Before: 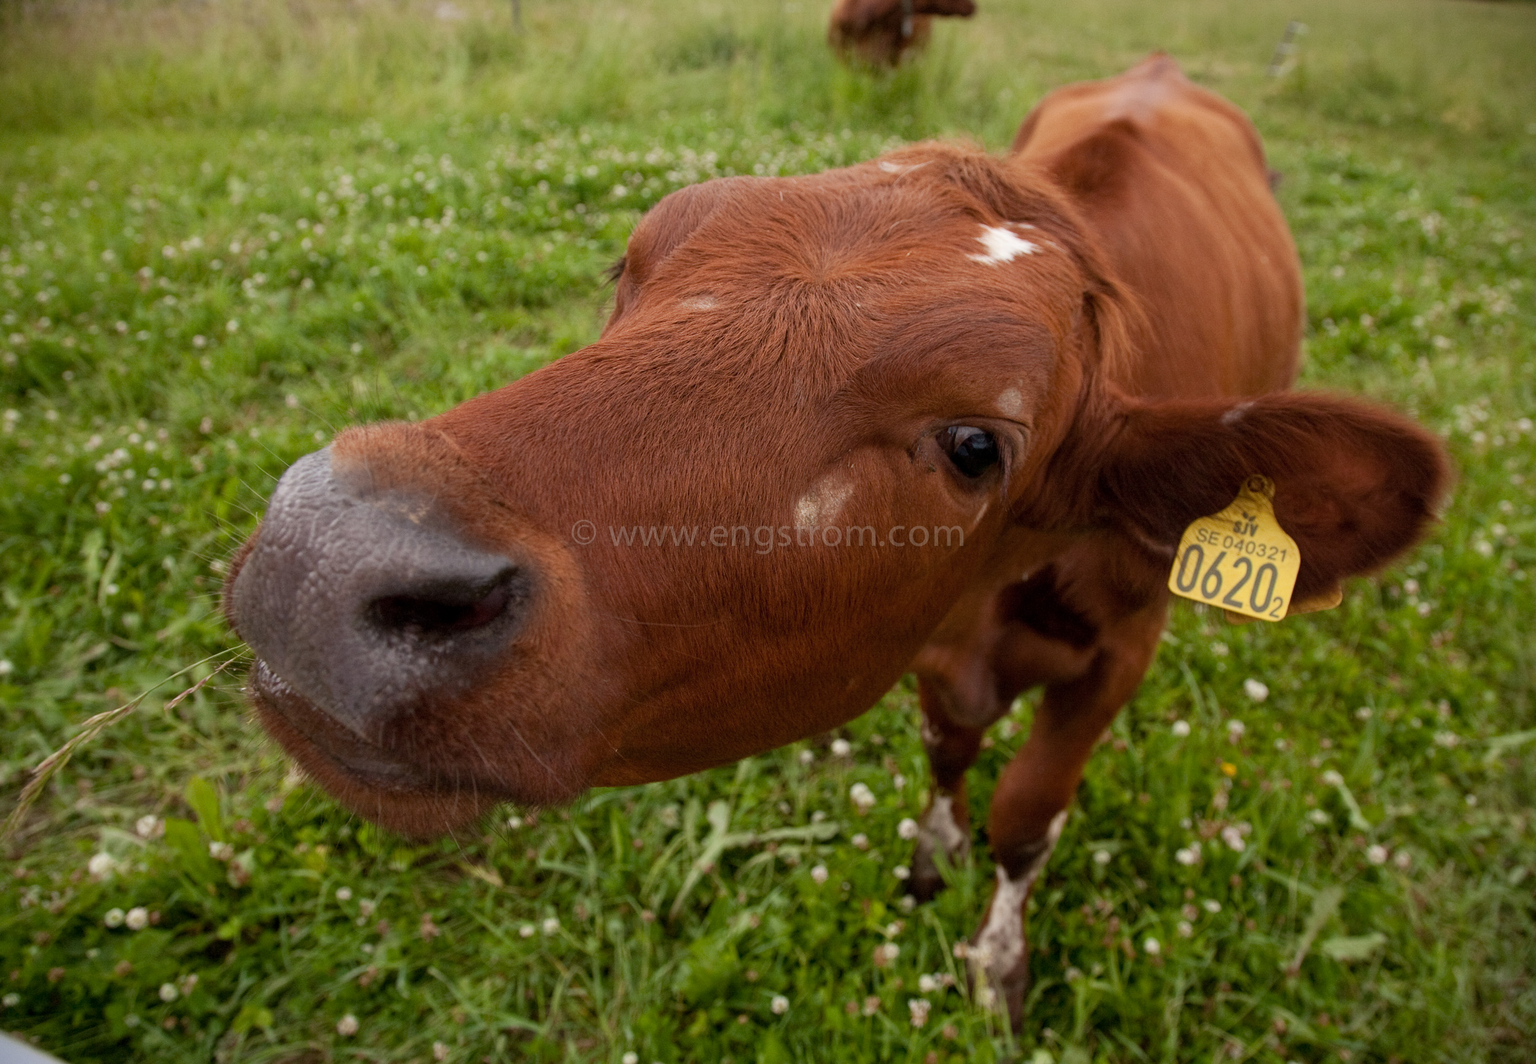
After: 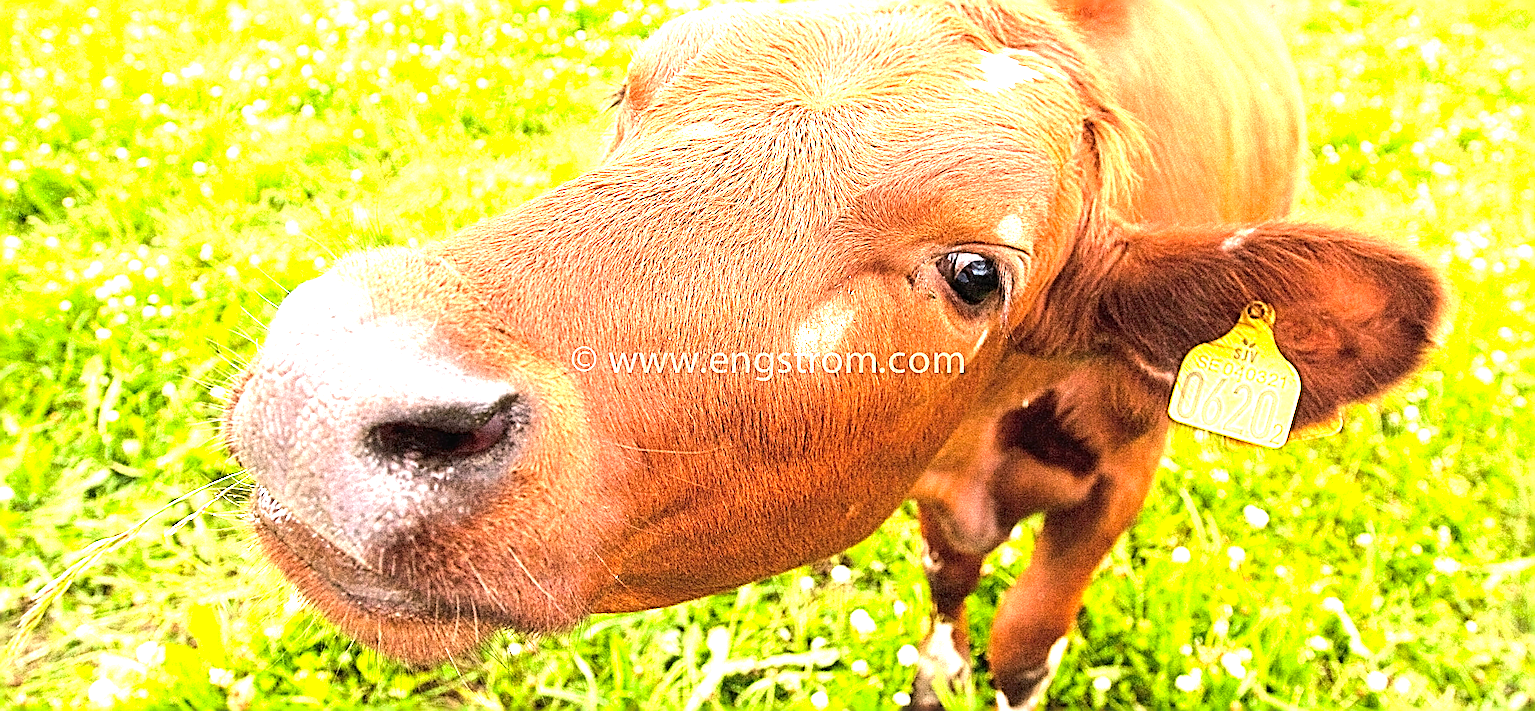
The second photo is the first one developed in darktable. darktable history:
exposure: black level correction 0, exposure 1.978 EV, compensate exposure bias true, compensate highlight preservation false
haze removal: strength -0.098, compatibility mode true, adaptive false
tone equalizer: -8 EV -0.73 EV, -7 EV -0.701 EV, -6 EV -0.581 EV, -5 EV -0.414 EV, -3 EV 0.398 EV, -2 EV 0.6 EV, -1 EV 0.689 EV, +0 EV 0.761 EV, edges refinement/feathering 500, mask exposure compensation -1.57 EV, preserve details no
contrast brightness saturation: brightness 0.092, saturation 0.194
crop: top 16.325%, bottom 16.728%
sharpen: radius 3.183, amount 1.719
